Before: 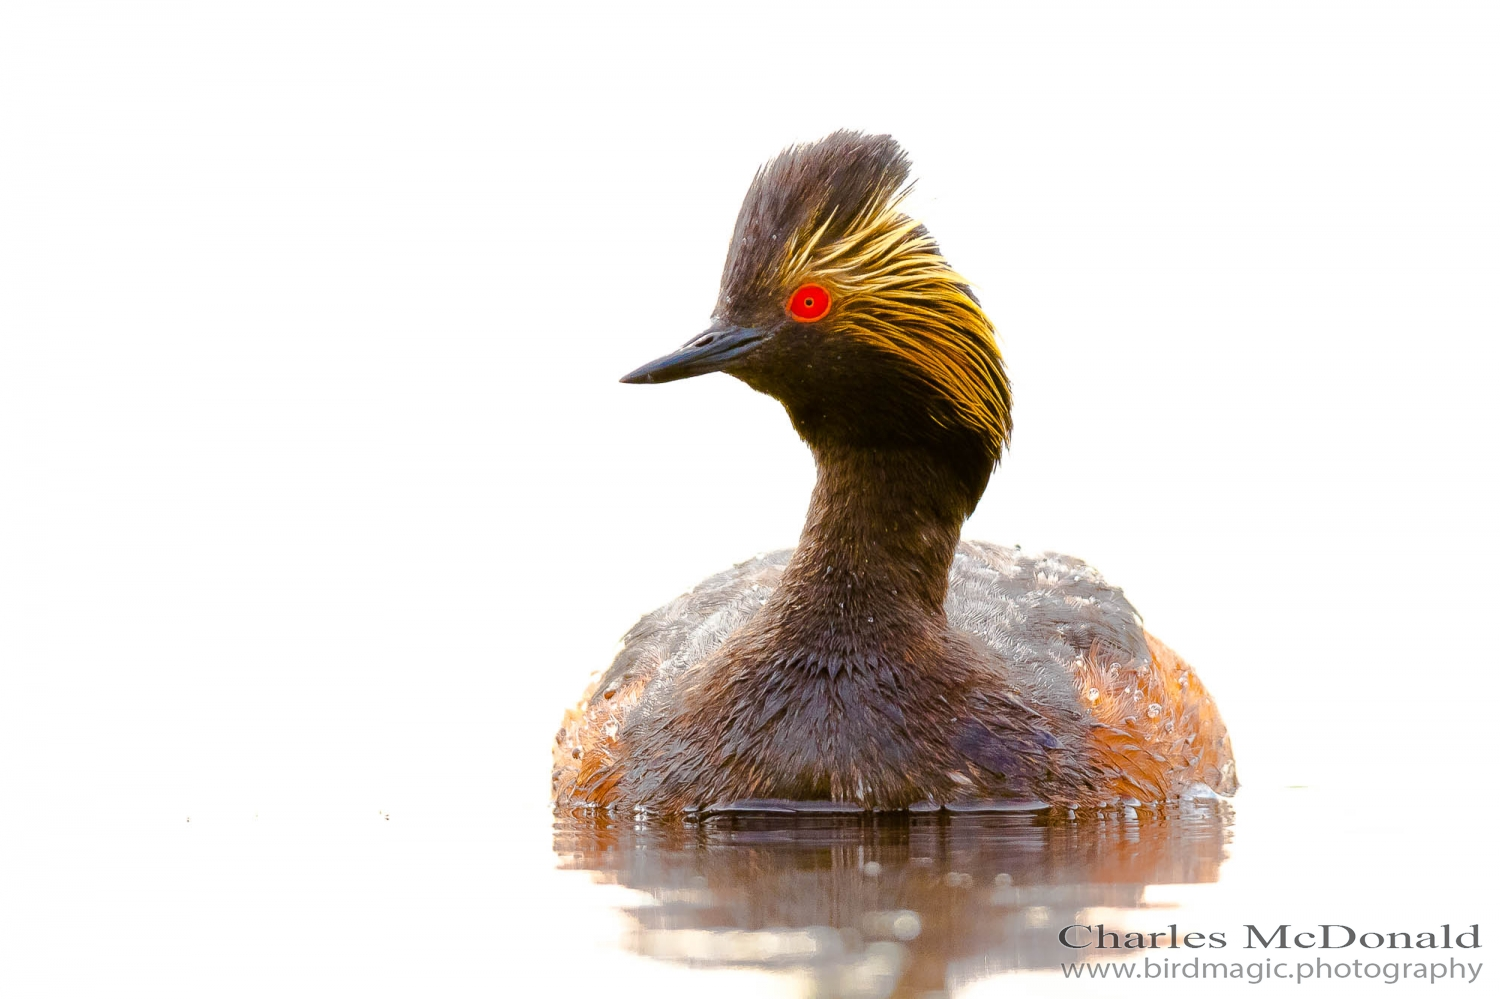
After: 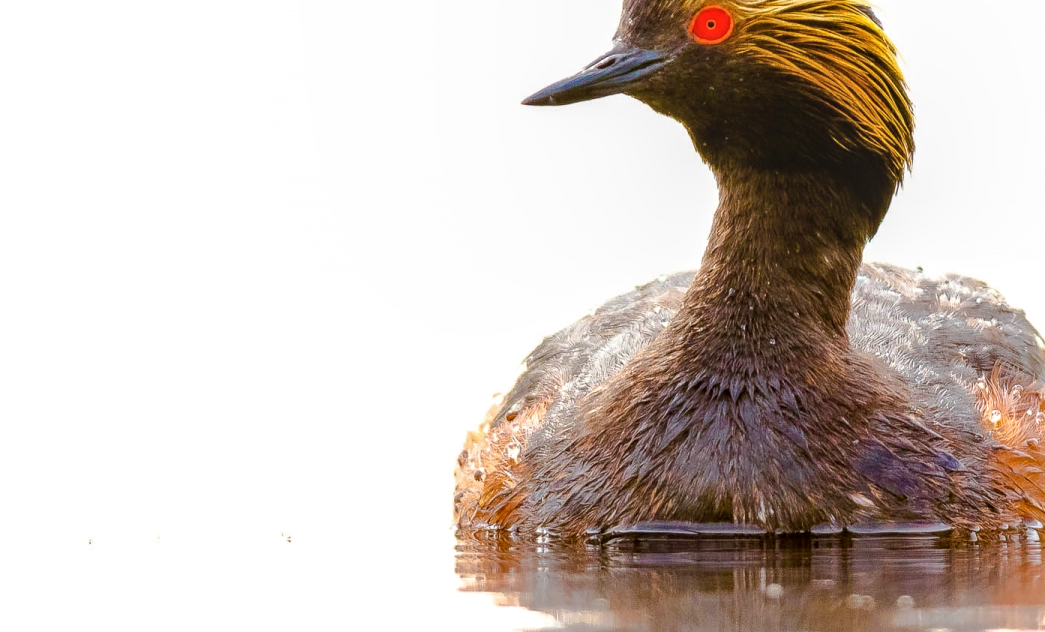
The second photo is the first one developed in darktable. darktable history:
local contrast: on, module defaults
velvia: on, module defaults
crop: left 6.556%, top 27.92%, right 23.73%, bottom 8.797%
base curve: preserve colors none
